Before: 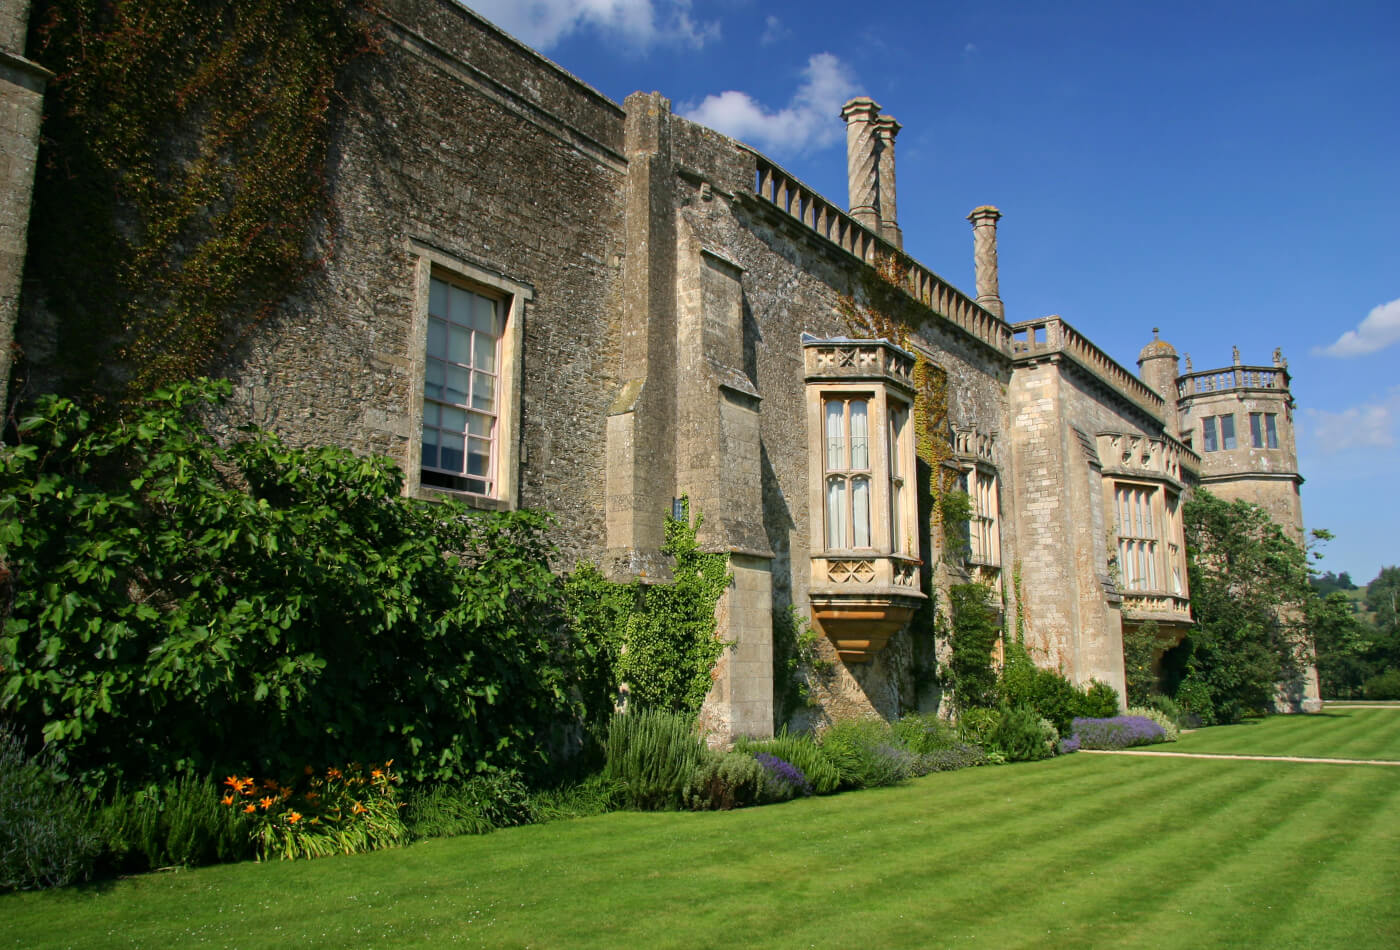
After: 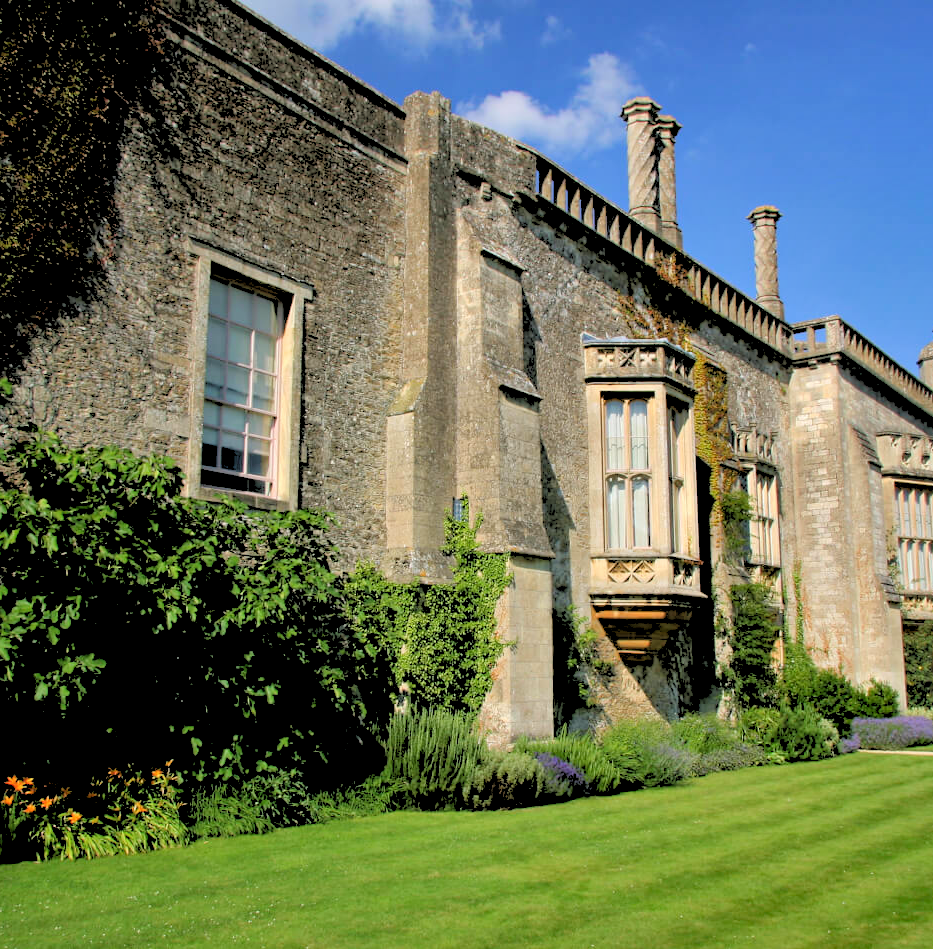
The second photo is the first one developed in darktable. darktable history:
crop and rotate: left 15.754%, right 17.579%
rgb levels: levels [[0.027, 0.429, 0.996], [0, 0.5, 1], [0, 0.5, 1]]
shadows and highlights: shadows 20.91, highlights -82.73, soften with gaussian
